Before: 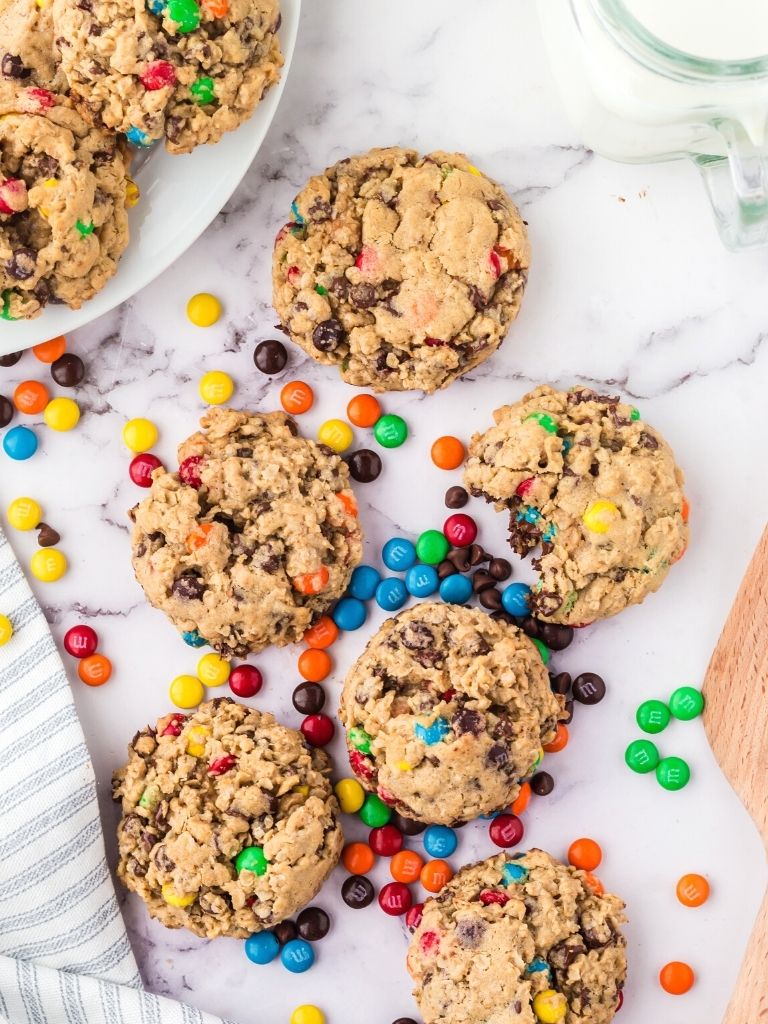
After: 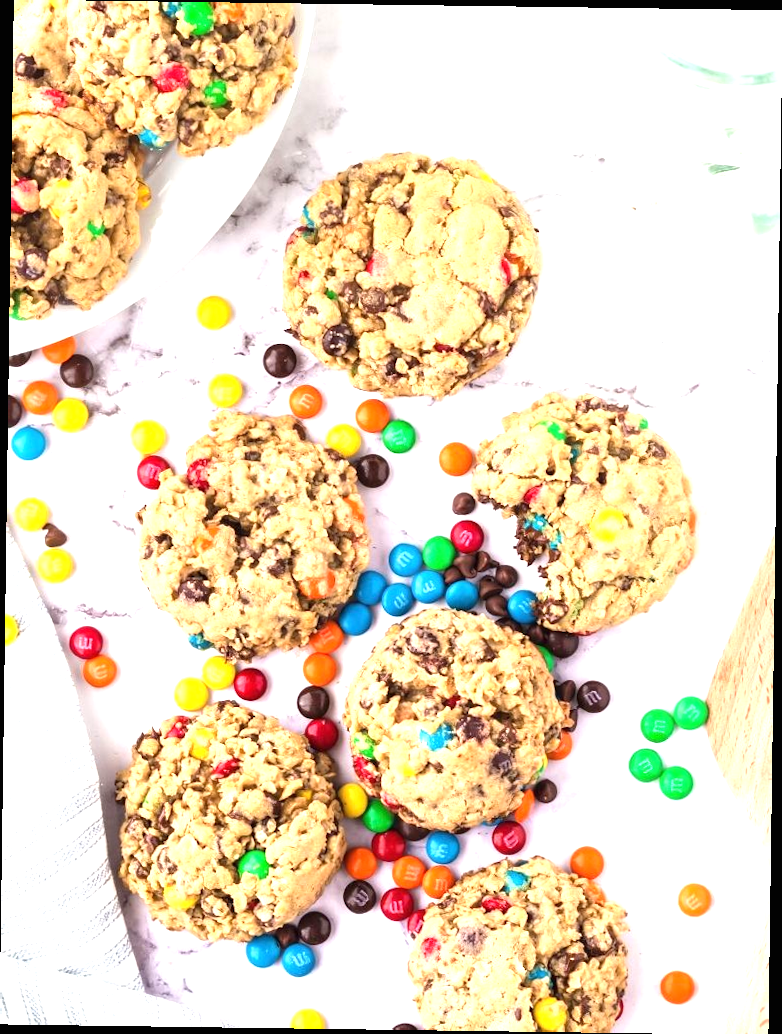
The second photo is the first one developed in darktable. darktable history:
exposure: black level correction 0, exposure 1 EV, compensate exposure bias true, compensate highlight preservation false
rotate and perspective: rotation 0.8°, automatic cropping off
